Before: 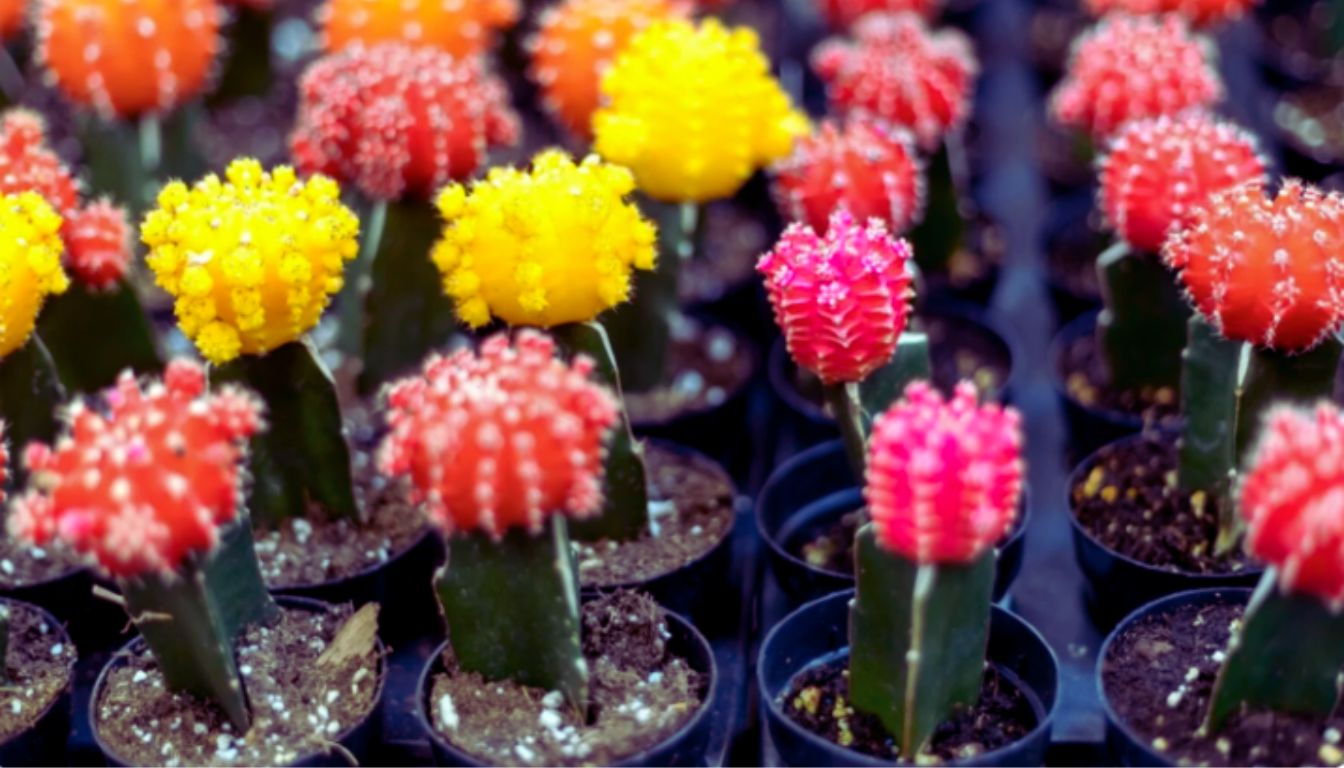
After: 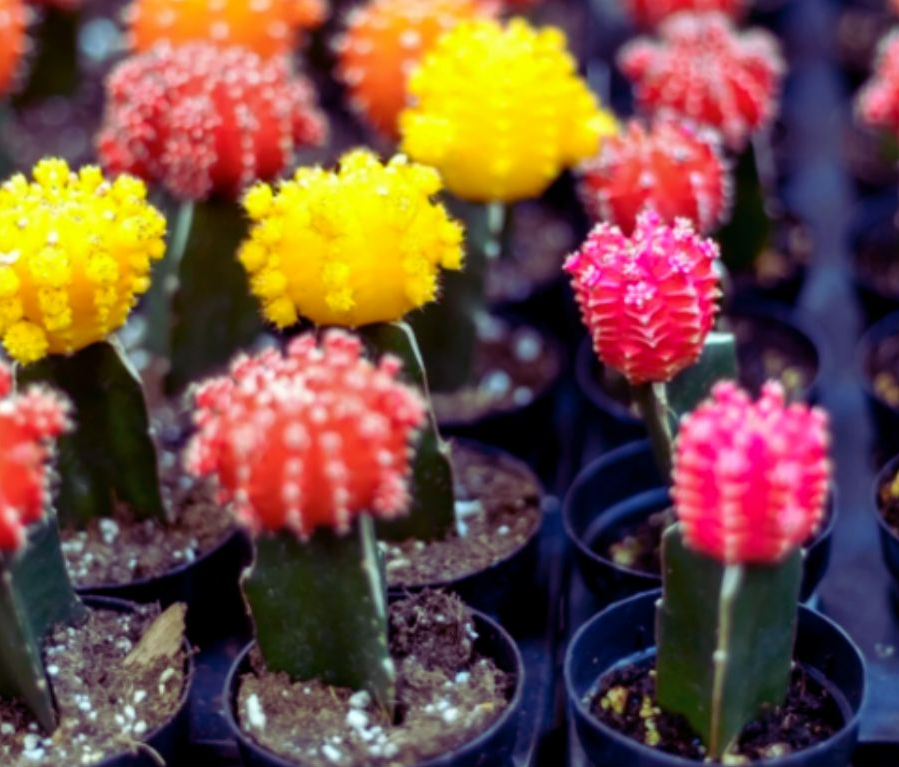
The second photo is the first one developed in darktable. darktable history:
crop and rotate: left 14.43%, right 18.648%
